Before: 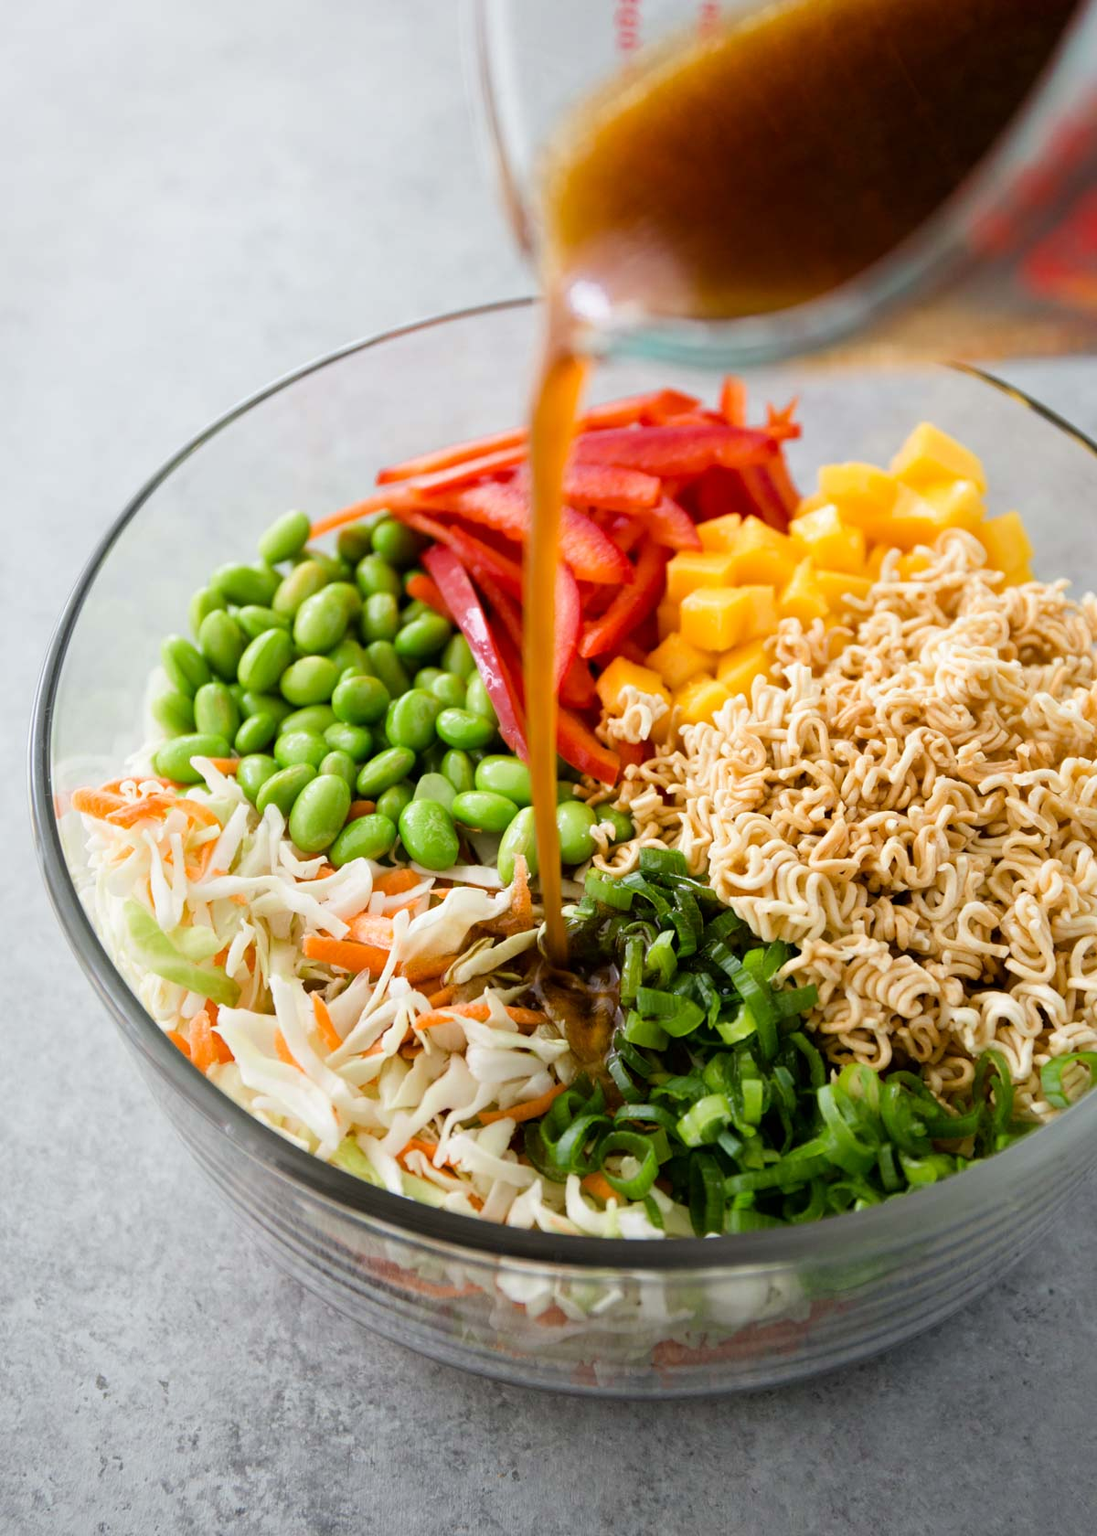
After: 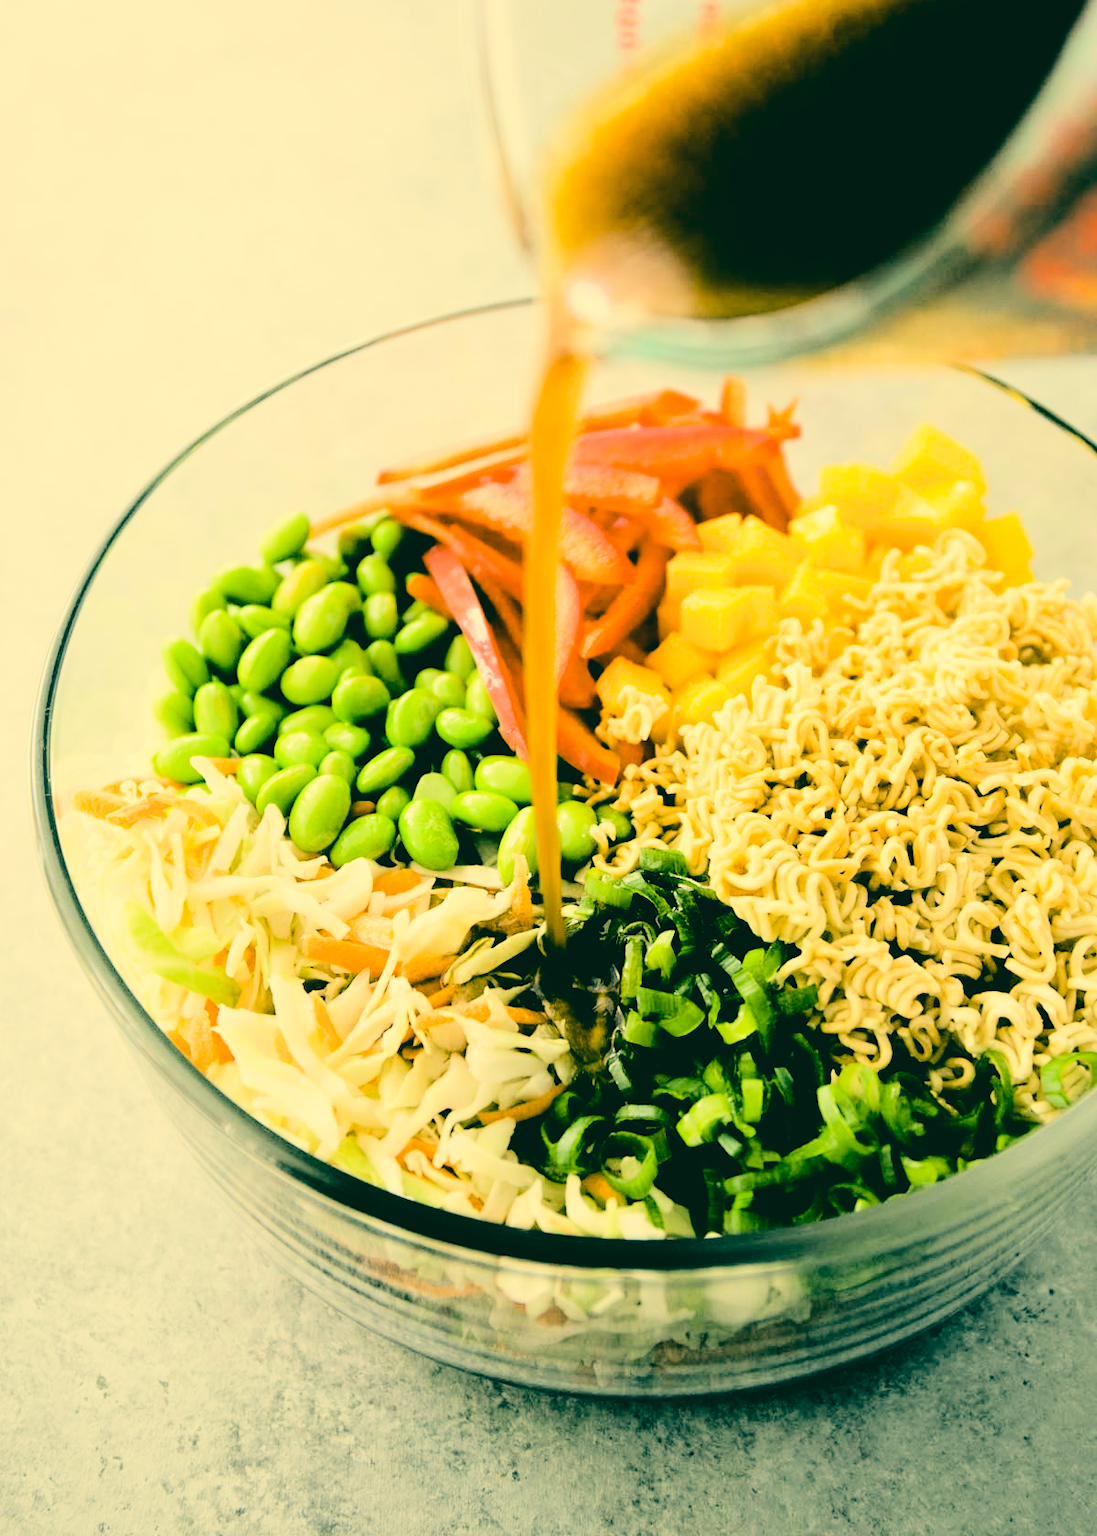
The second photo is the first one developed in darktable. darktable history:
color correction: highlights a* 2.23, highlights b* 34.03, shadows a* -35.89, shadows b* -5.46
exposure: black level correction 0.004, exposure 0.016 EV, compensate highlight preservation false
contrast brightness saturation: brightness 0.155
filmic rgb: black relative exposure -3.99 EV, white relative exposure 2.99 EV, hardness 2.99, contrast 1.51
tone curve: curves: ch0 [(0, 0) (0.003, 0.039) (0.011, 0.042) (0.025, 0.048) (0.044, 0.058) (0.069, 0.071) (0.1, 0.089) (0.136, 0.114) (0.177, 0.146) (0.224, 0.199) (0.277, 0.27) (0.335, 0.364) (0.399, 0.47) (0.468, 0.566) (0.543, 0.643) (0.623, 0.73) (0.709, 0.8) (0.801, 0.863) (0.898, 0.925) (1, 1)], color space Lab, independent channels, preserve colors none
